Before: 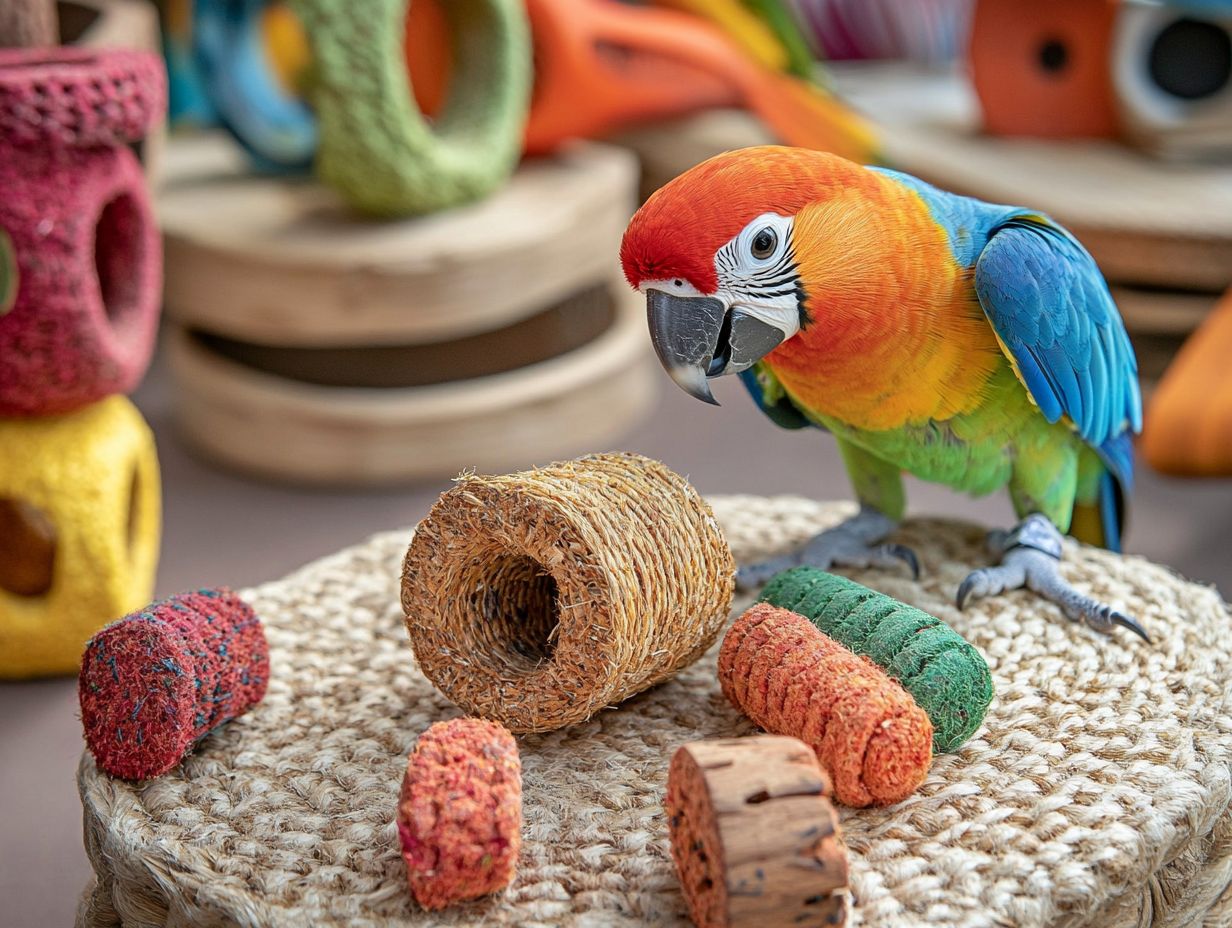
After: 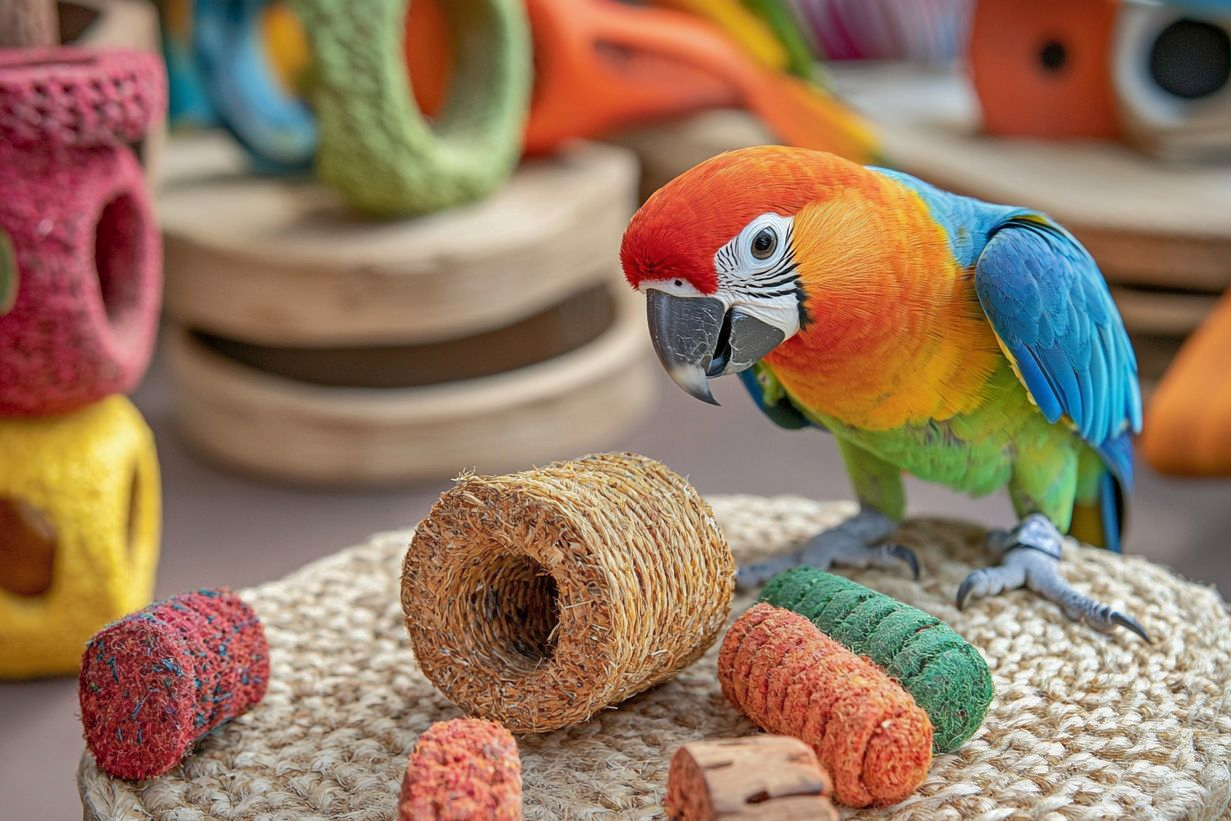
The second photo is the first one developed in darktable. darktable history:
shadows and highlights: on, module defaults
crop and rotate: top 0%, bottom 11.49%
